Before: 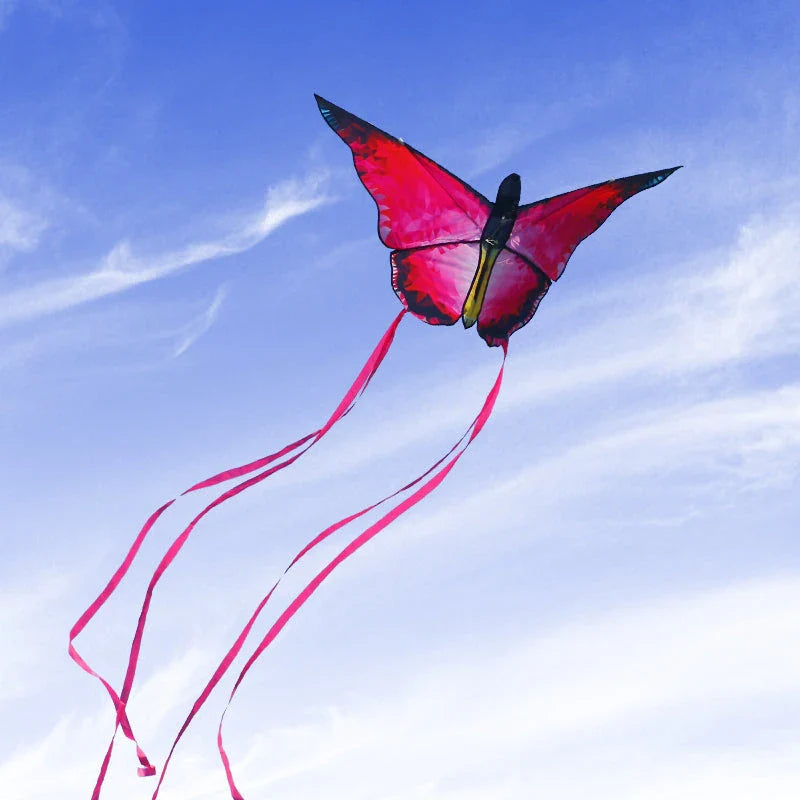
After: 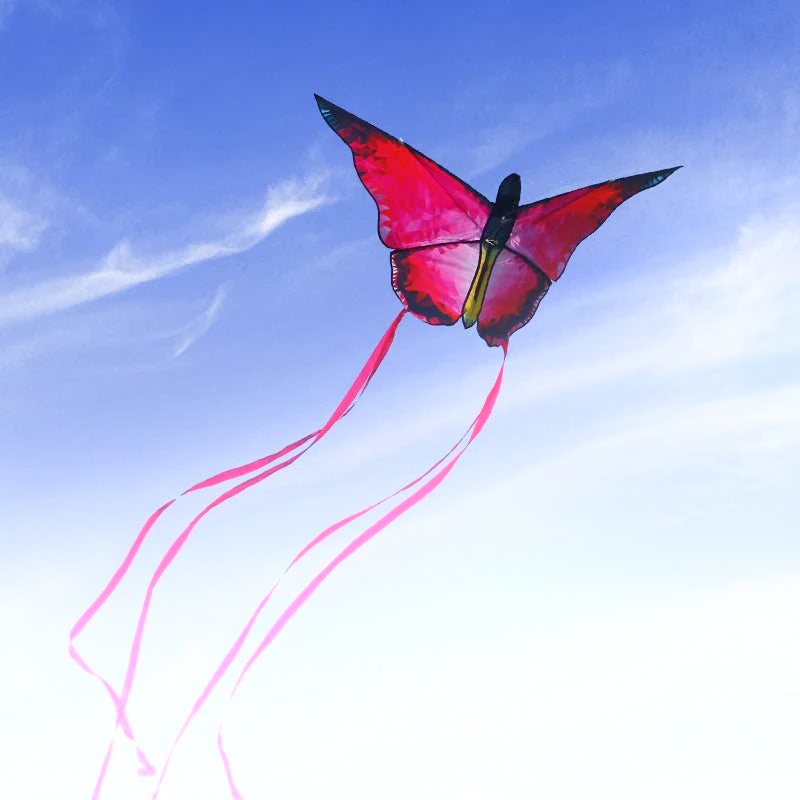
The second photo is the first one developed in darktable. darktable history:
bloom: size 16%, threshold 98%, strength 20%
velvia: strength 10%
